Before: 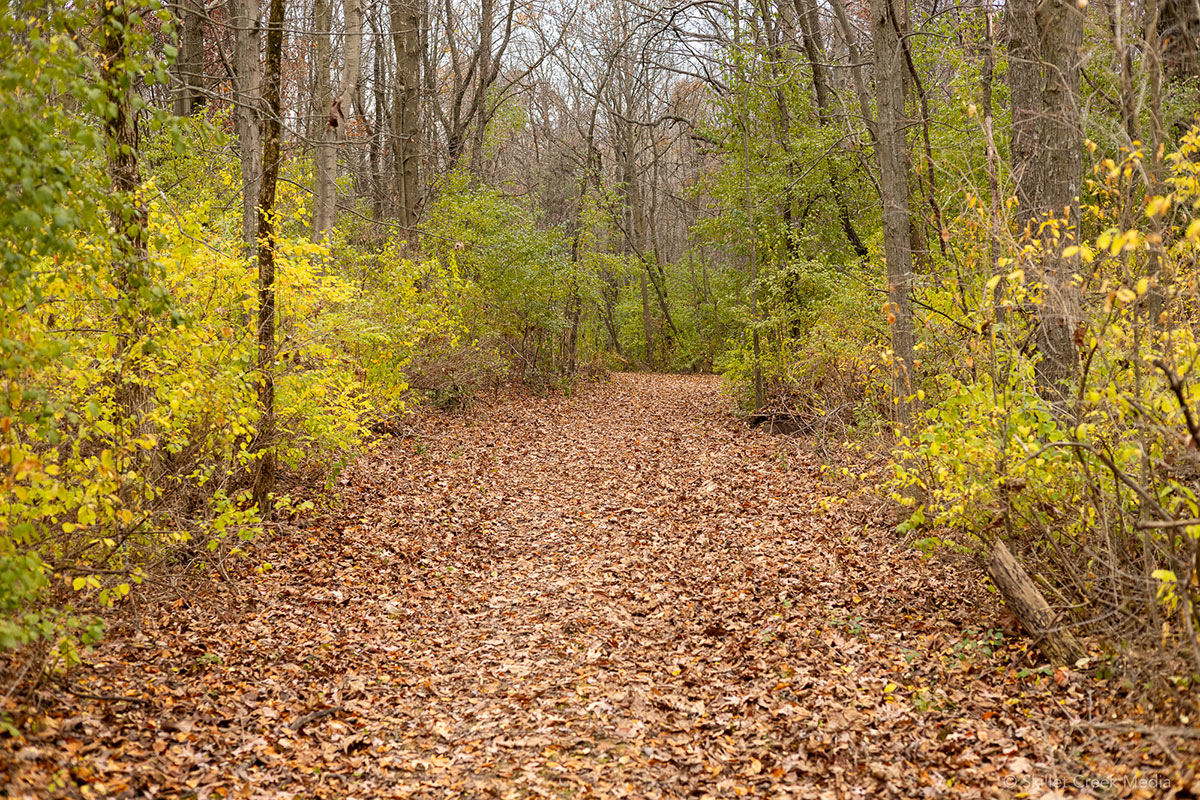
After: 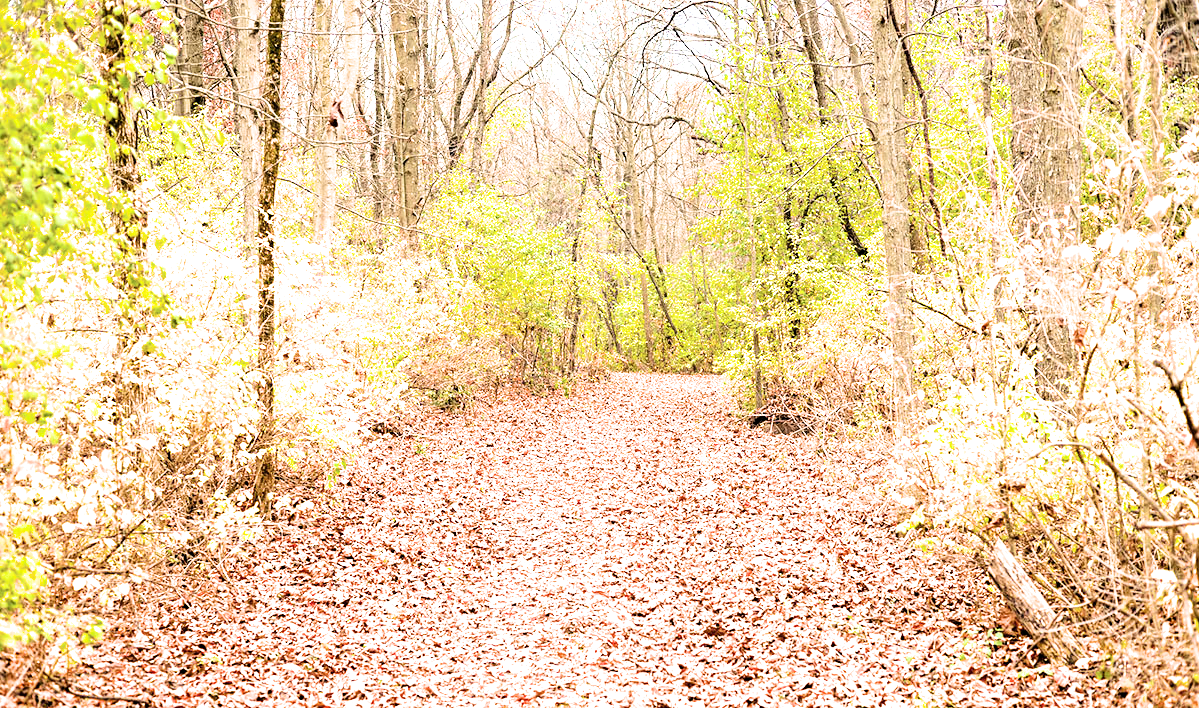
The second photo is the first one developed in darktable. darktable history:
exposure: black level correction 0, exposure 2.088 EV, compensate exposure bias true, compensate highlight preservation false
crop and rotate: top 0%, bottom 11.49%
filmic rgb: black relative exposure -4 EV, white relative exposure 3 EV, hardness 3.02, contrast 1.5
